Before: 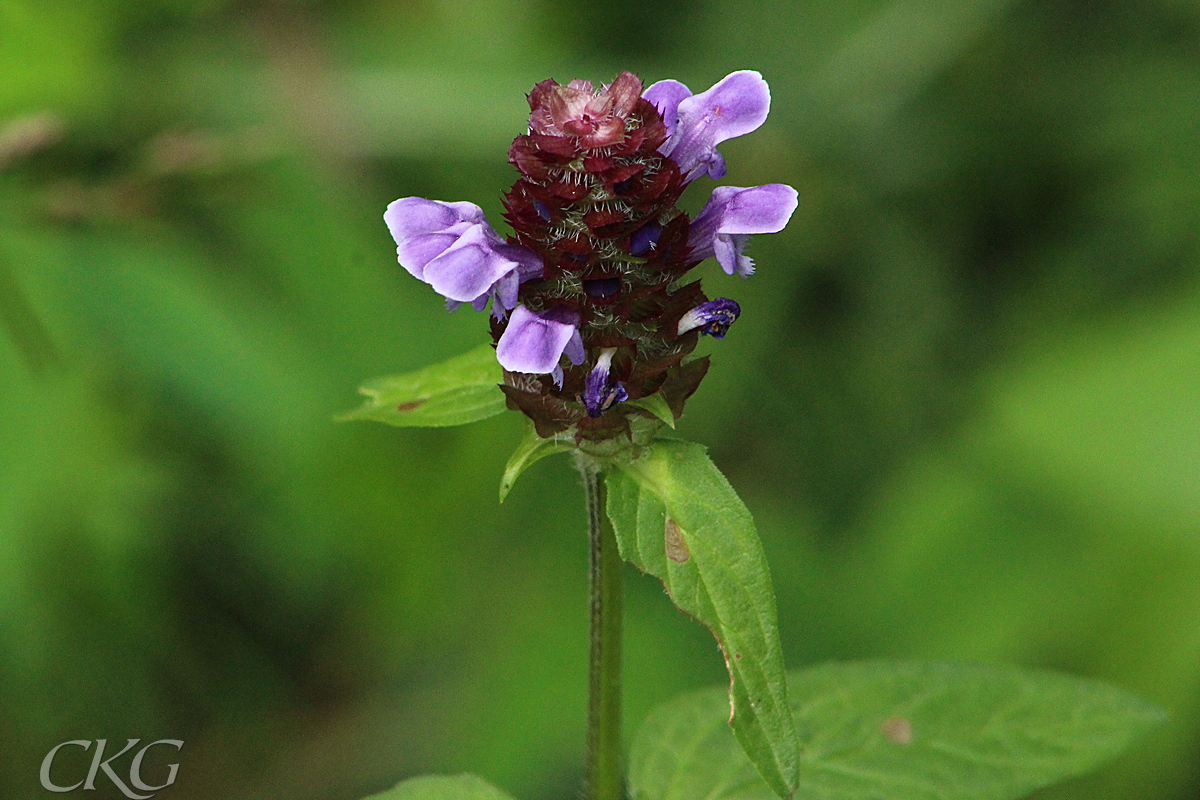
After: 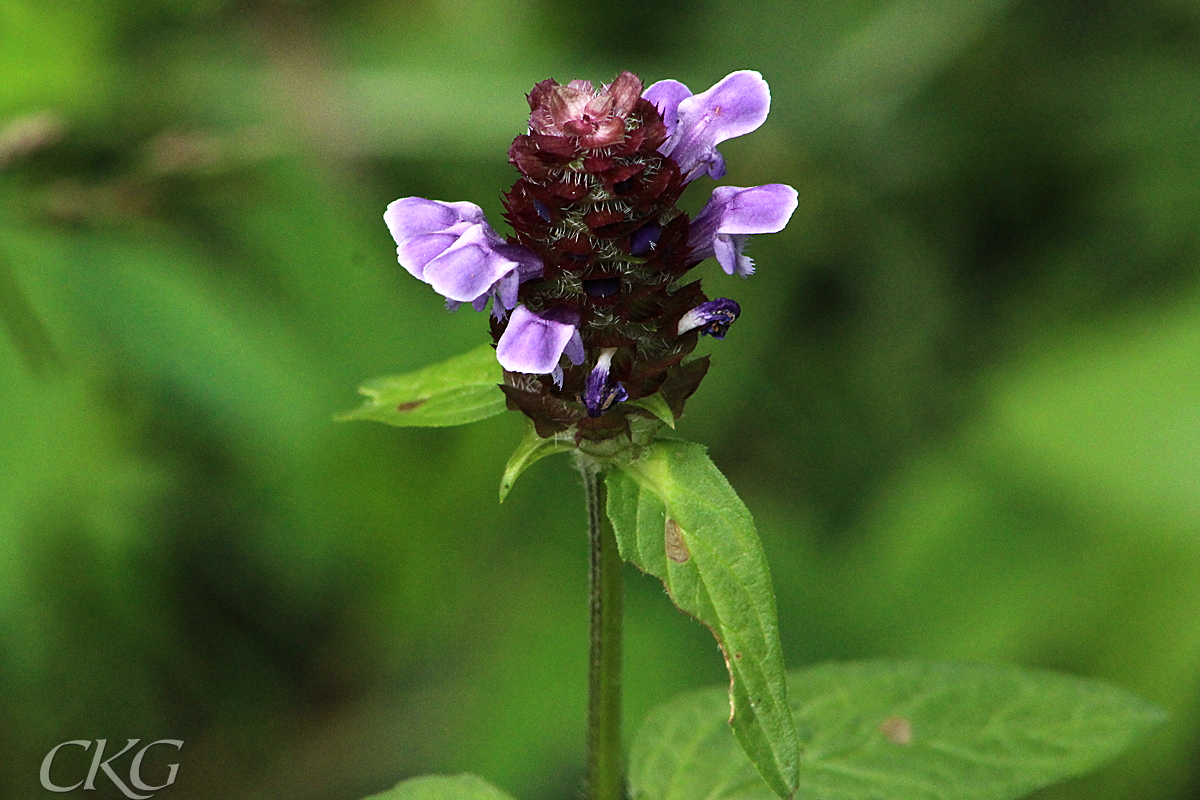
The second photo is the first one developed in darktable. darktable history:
tone equalizer: -8 EV -0.417 EV, -7 EV -0.389 EV, -6 EV -0.333 EV, -5 EV -0.222 EV, -3 EV 0.222 EV, -2 EV 0.333 EV, -1 EV 0.389 EV, +0 EV 0.417 EV, edges refinement/feathering 500, mask exposure compensation -1.57 EV, preserve details no
levels: mode automatic, black 0.023%, white 99.97%, levels [0.062, 0.494, 0.925]
